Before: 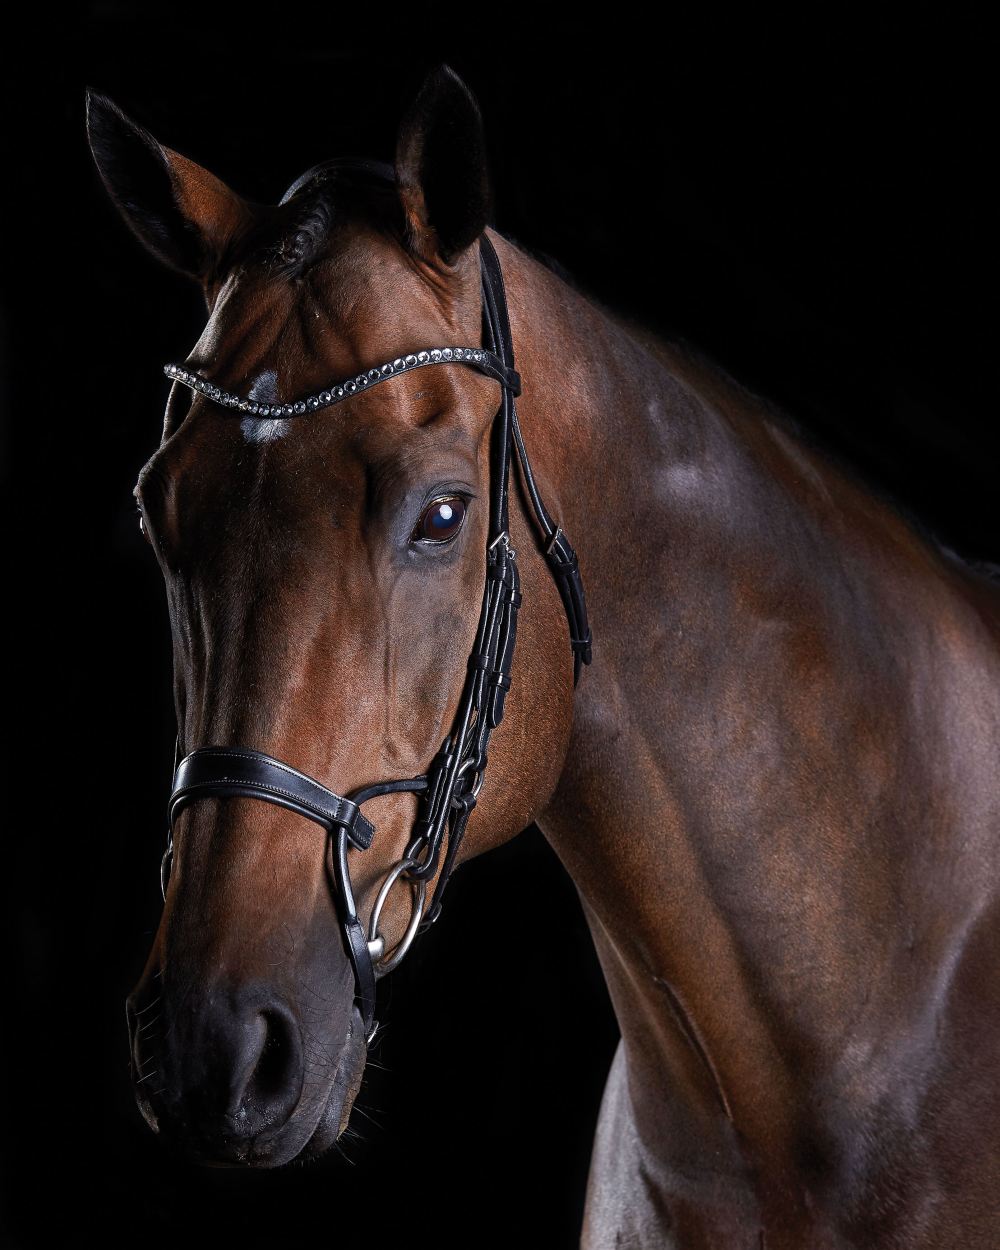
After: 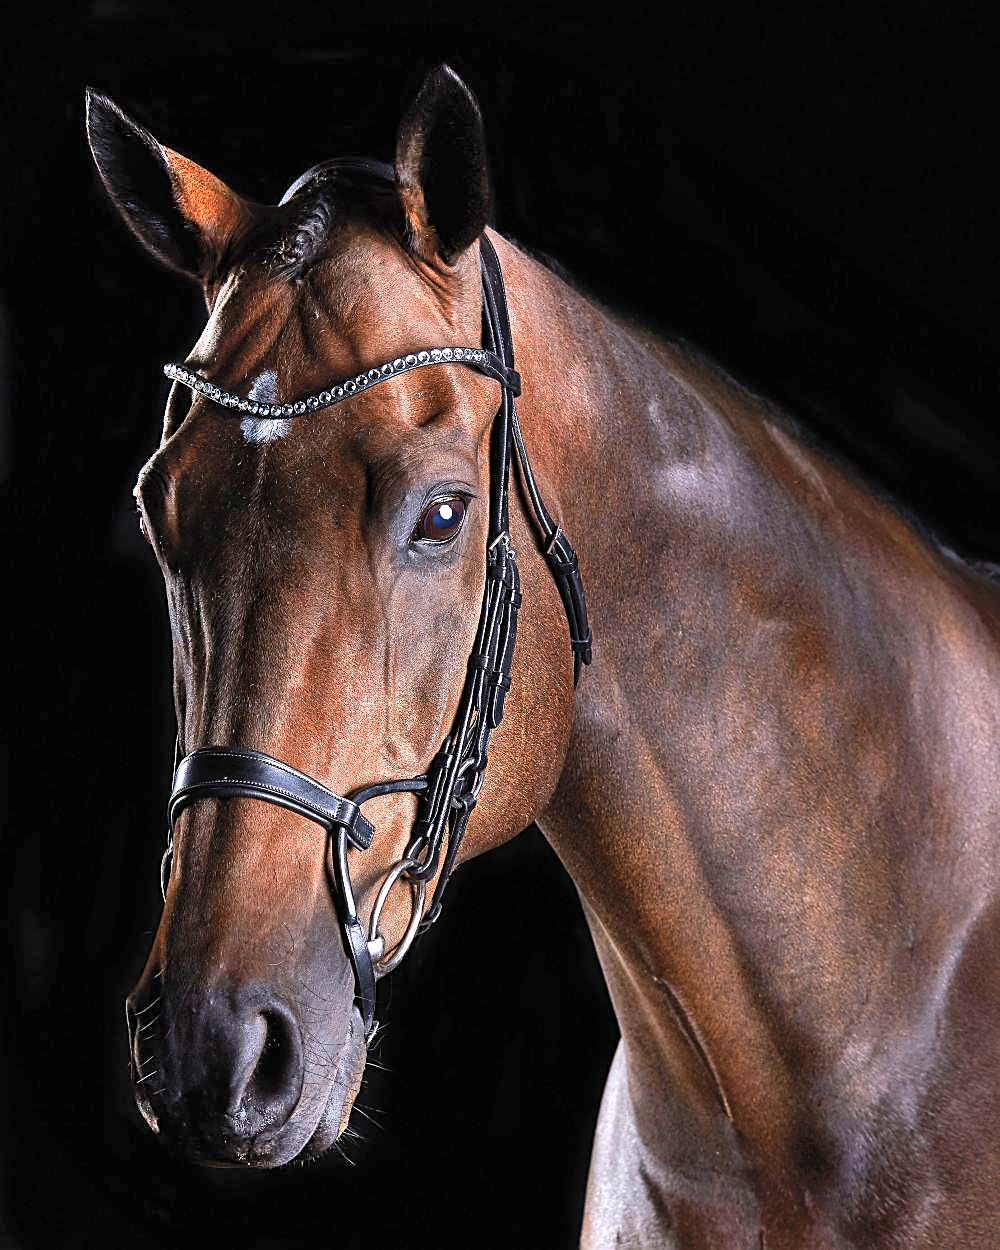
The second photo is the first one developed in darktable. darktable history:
tone equalizer: edges refinement/feathering 500, mask exposure compensation -1.26 EV, preserve details no
exposure: black level correction 0, exposure 1.199 EV, compensate highlight preservation false
shadows and highlights: low approximation 0.01, soften with gaussian
sharpen: on, module defaults
